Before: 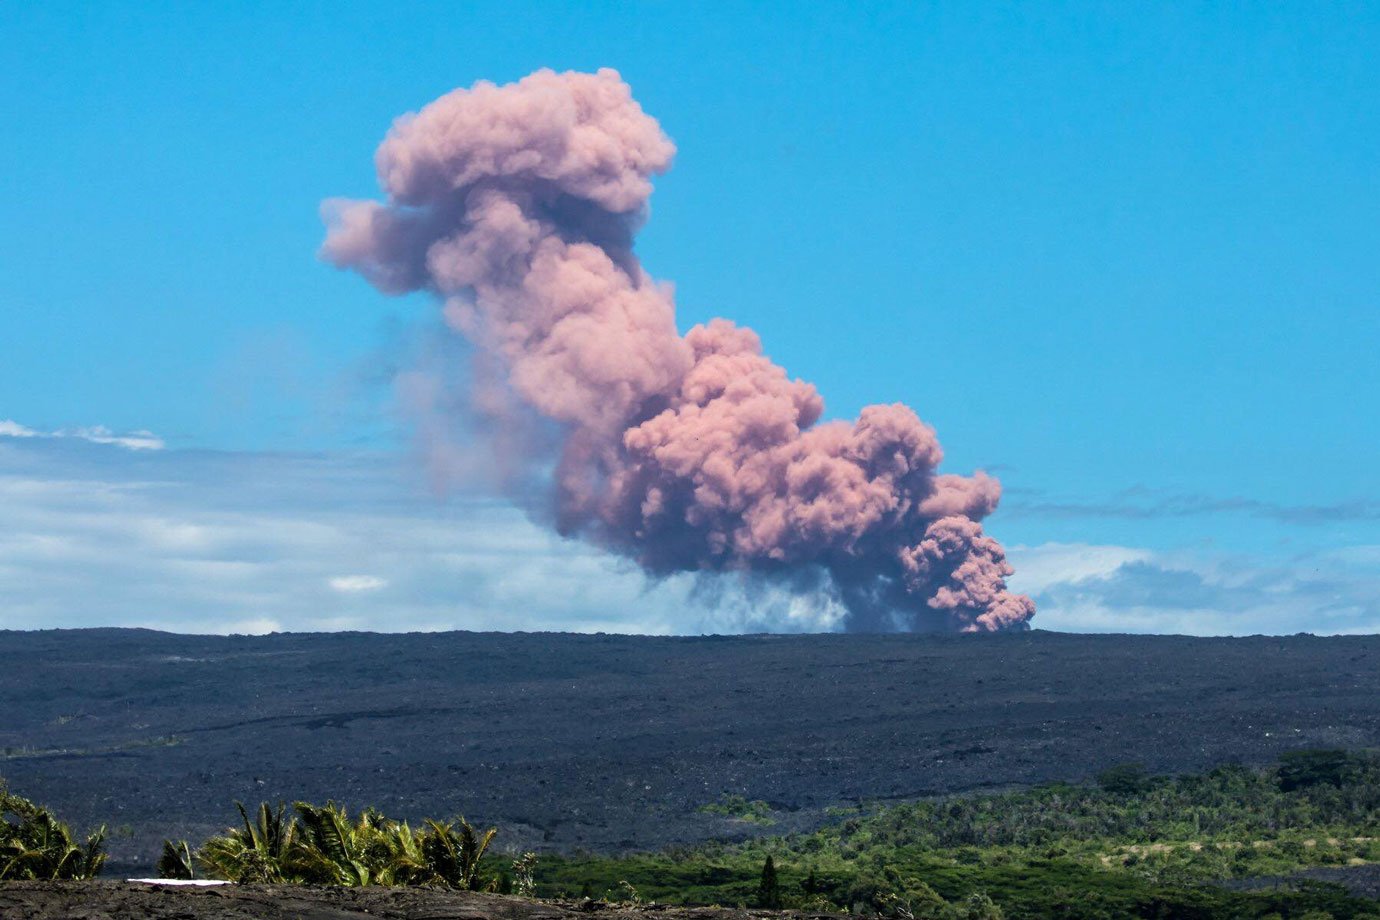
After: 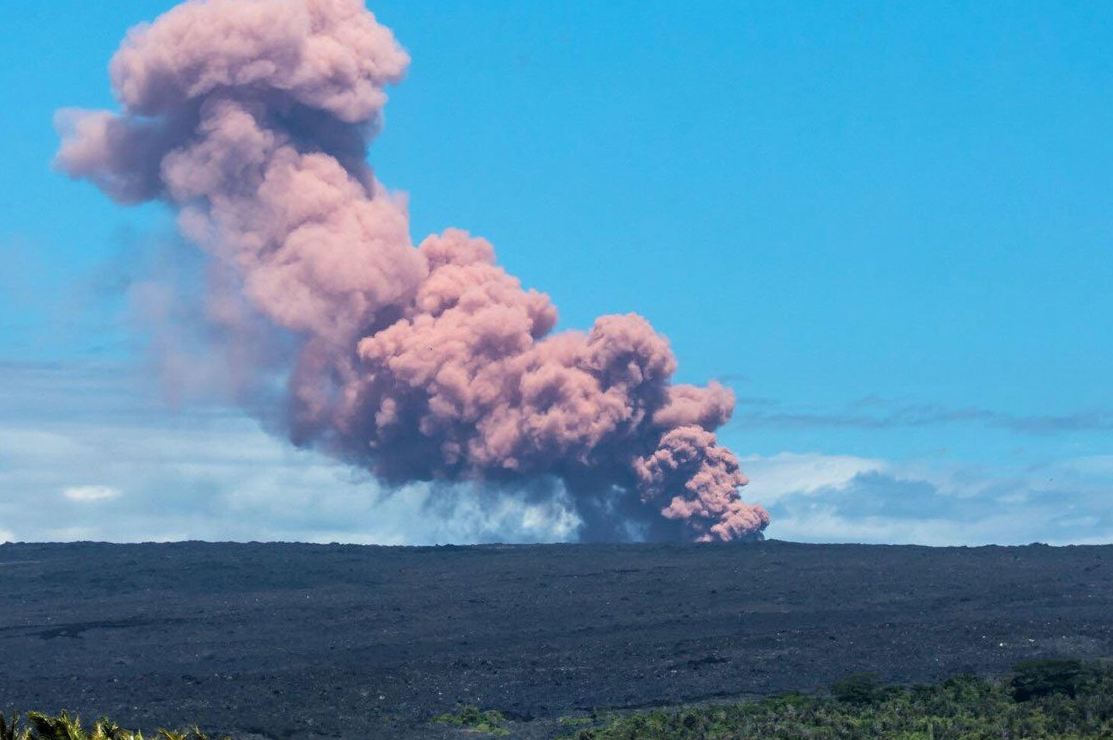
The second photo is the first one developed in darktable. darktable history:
crop: left 19.325%, top 9.857%, bottom 9.657%
